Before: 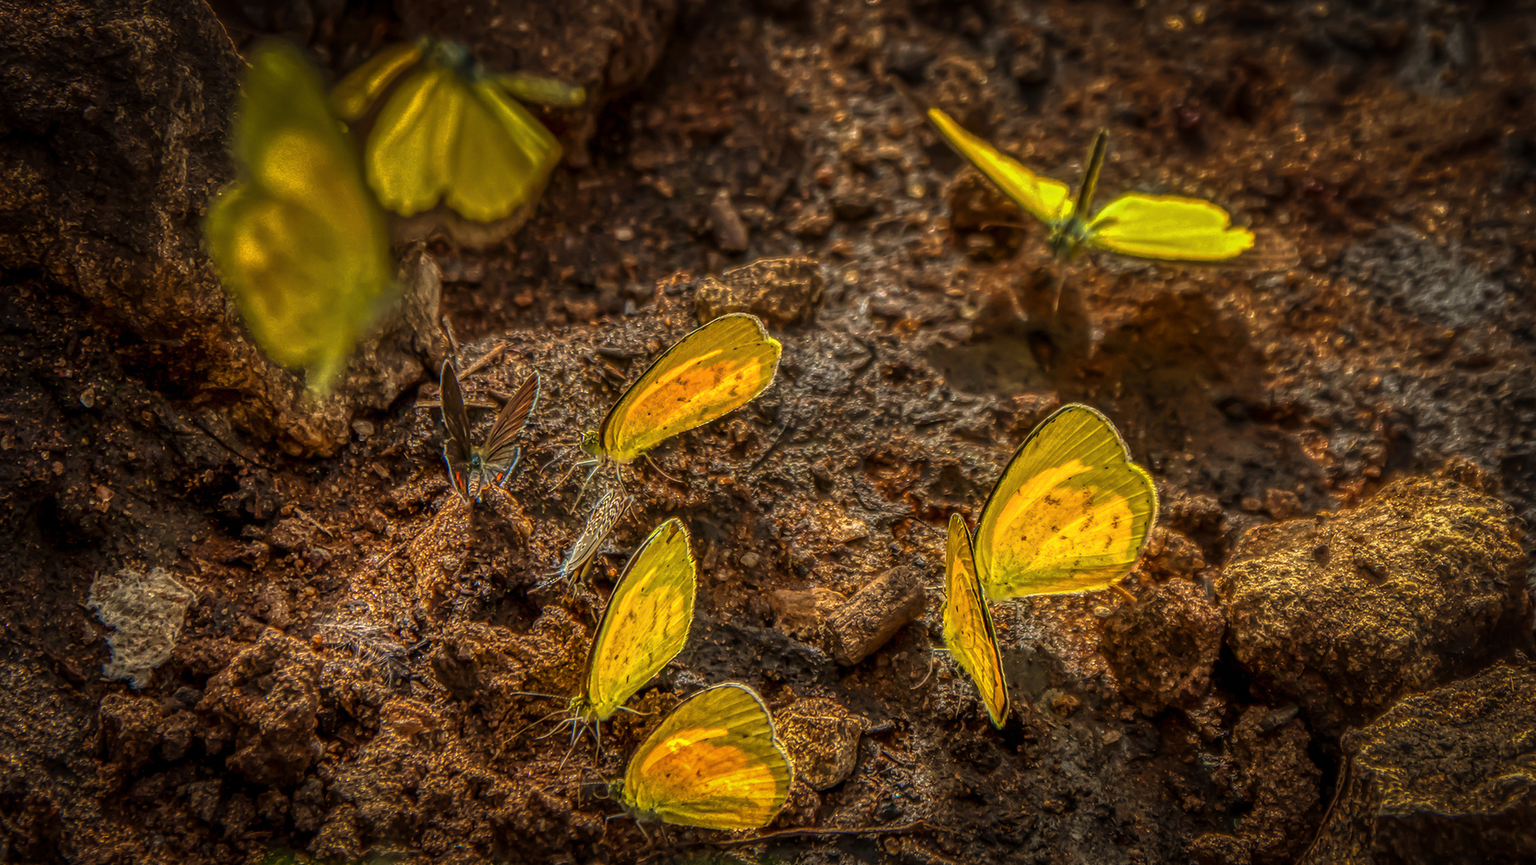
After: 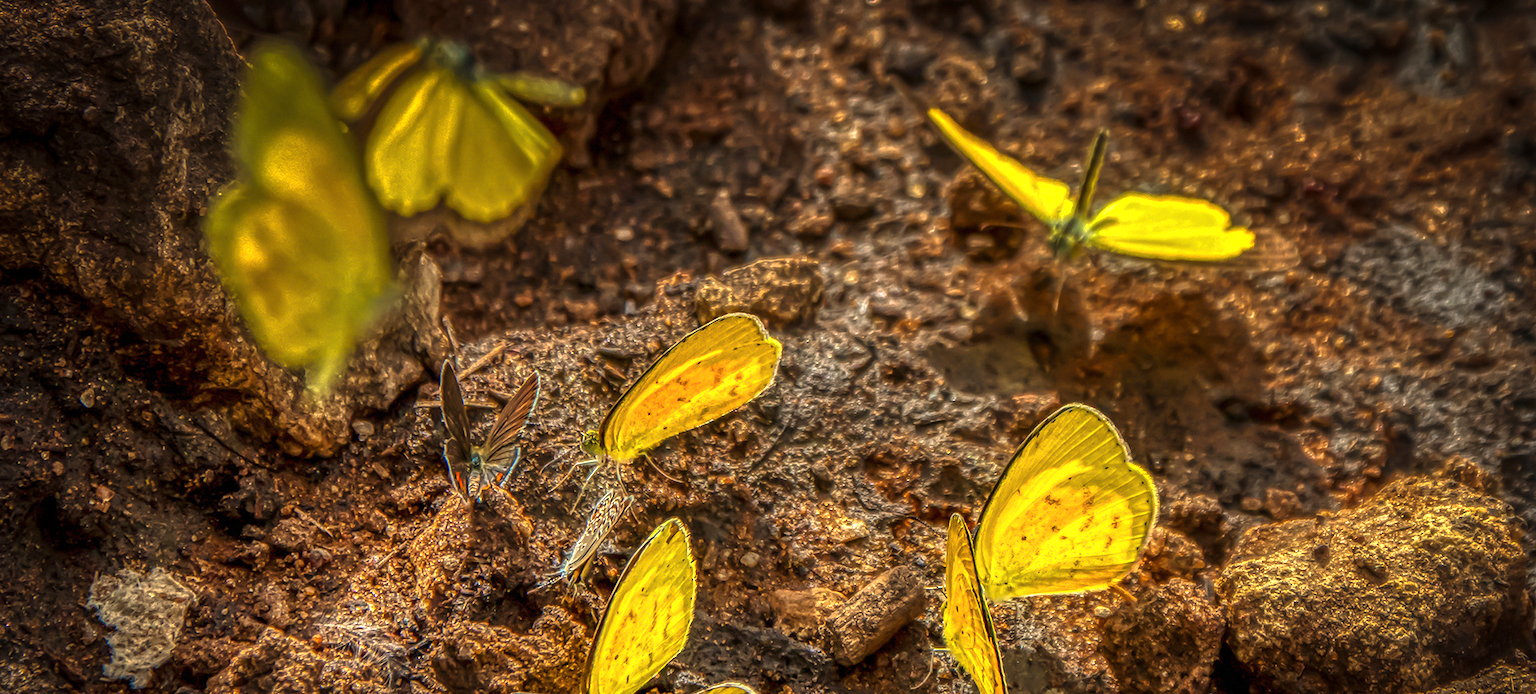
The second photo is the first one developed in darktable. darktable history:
crop: bottom 19.705%
exposure: exposure 0.73 EV, compensate highlight preservation false
